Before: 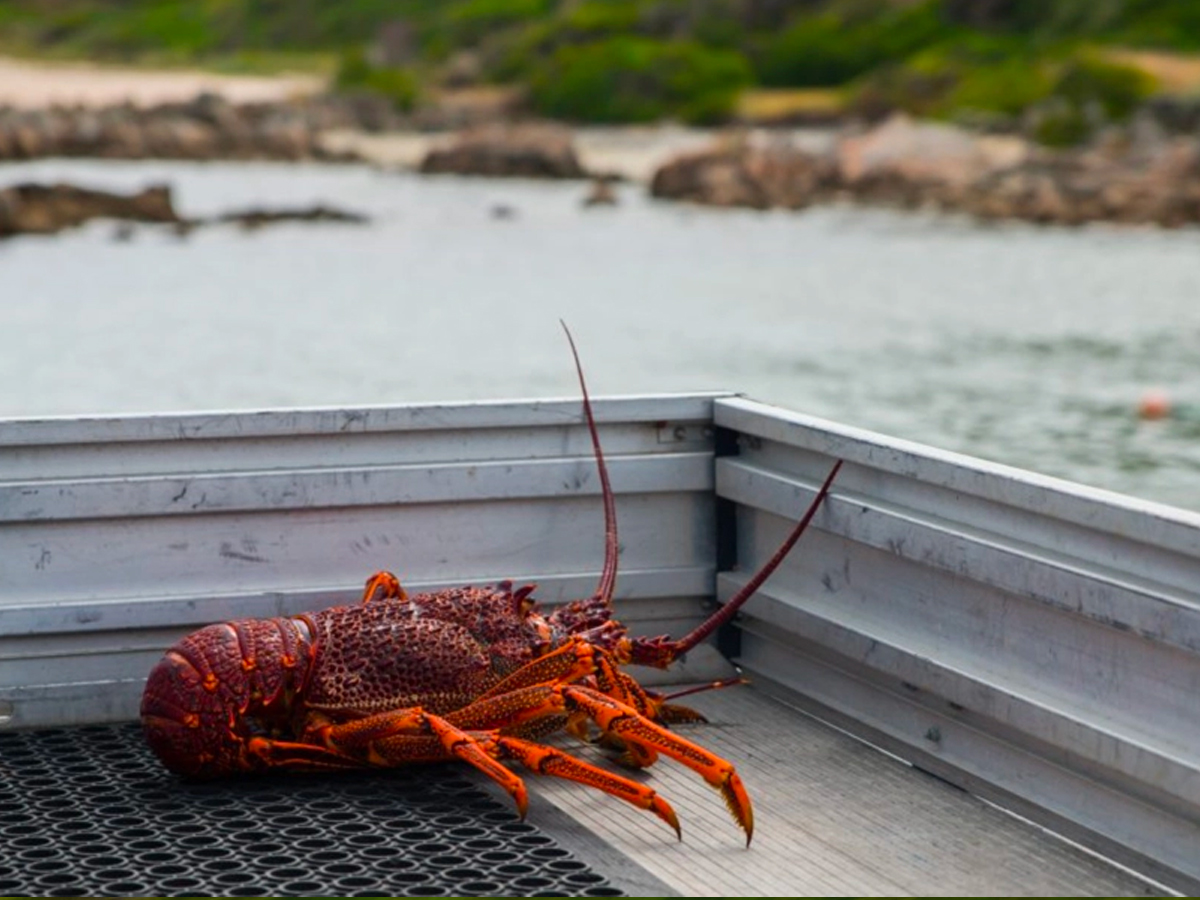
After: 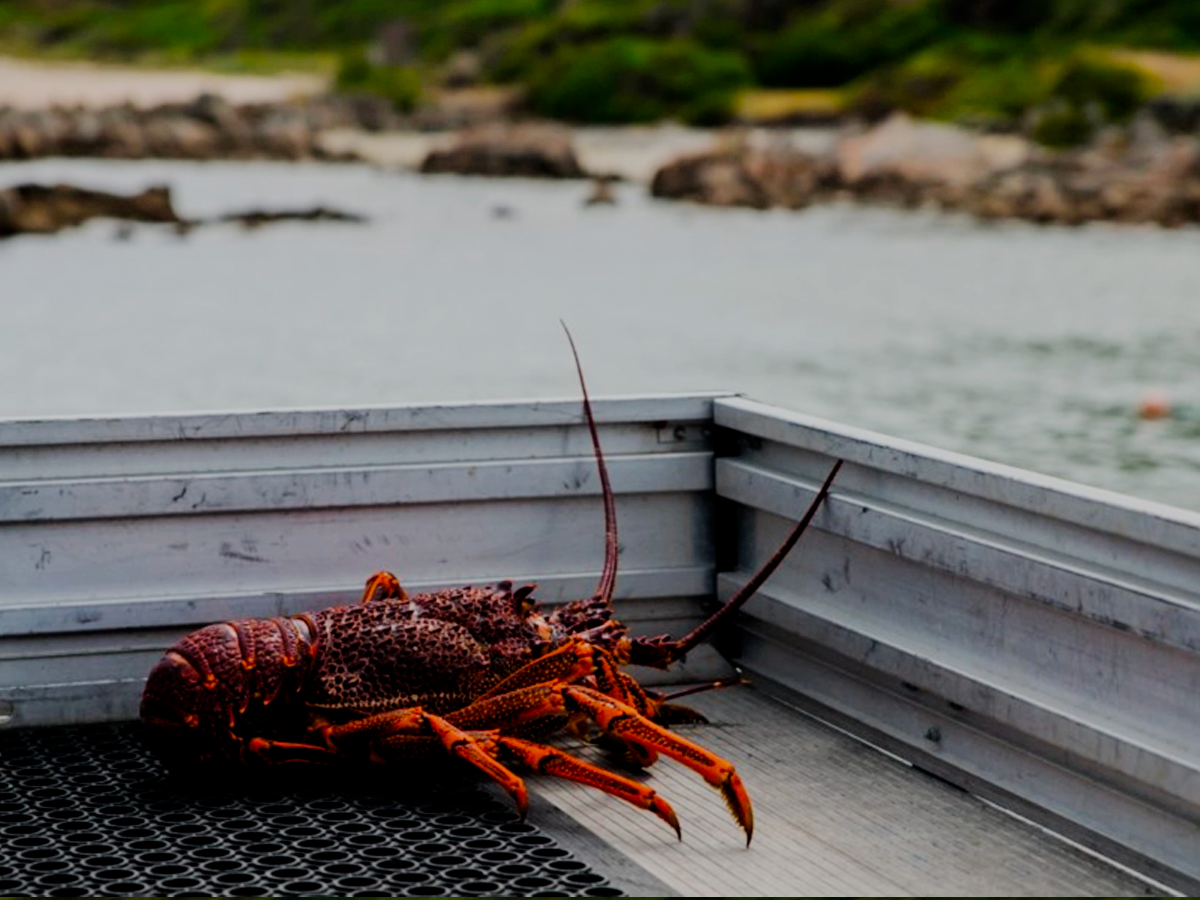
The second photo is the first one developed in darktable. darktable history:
tone curve: curves: ch0 [(0, 0) (0.004, 0.001) (0.133, 0.112) (0.325, 0.362) (0.832, 0.893) (1, 1)], color space Lab, linked channels, preserve colors none
color correction: saturation 0.98
filmic rgb: middle gray luminance 30%, black relative exposure -9 EV, white relative exposure 7 EV, threshold 6 EV, target black luminance 0%, hardness 2.94, latitude 2.04%, contrast 0.963, highlights saturation mix 5%, shadows ↔ highlights balance 12.16%, add noise in highlights 0, preserve chrominance no, color science v3 (2019), use custom middle-gray values true, iterations of high-quality reconstruction 0, contrast in highlights soft, enable highlight reconstruction true
exposure: compensate highlight preservation false
